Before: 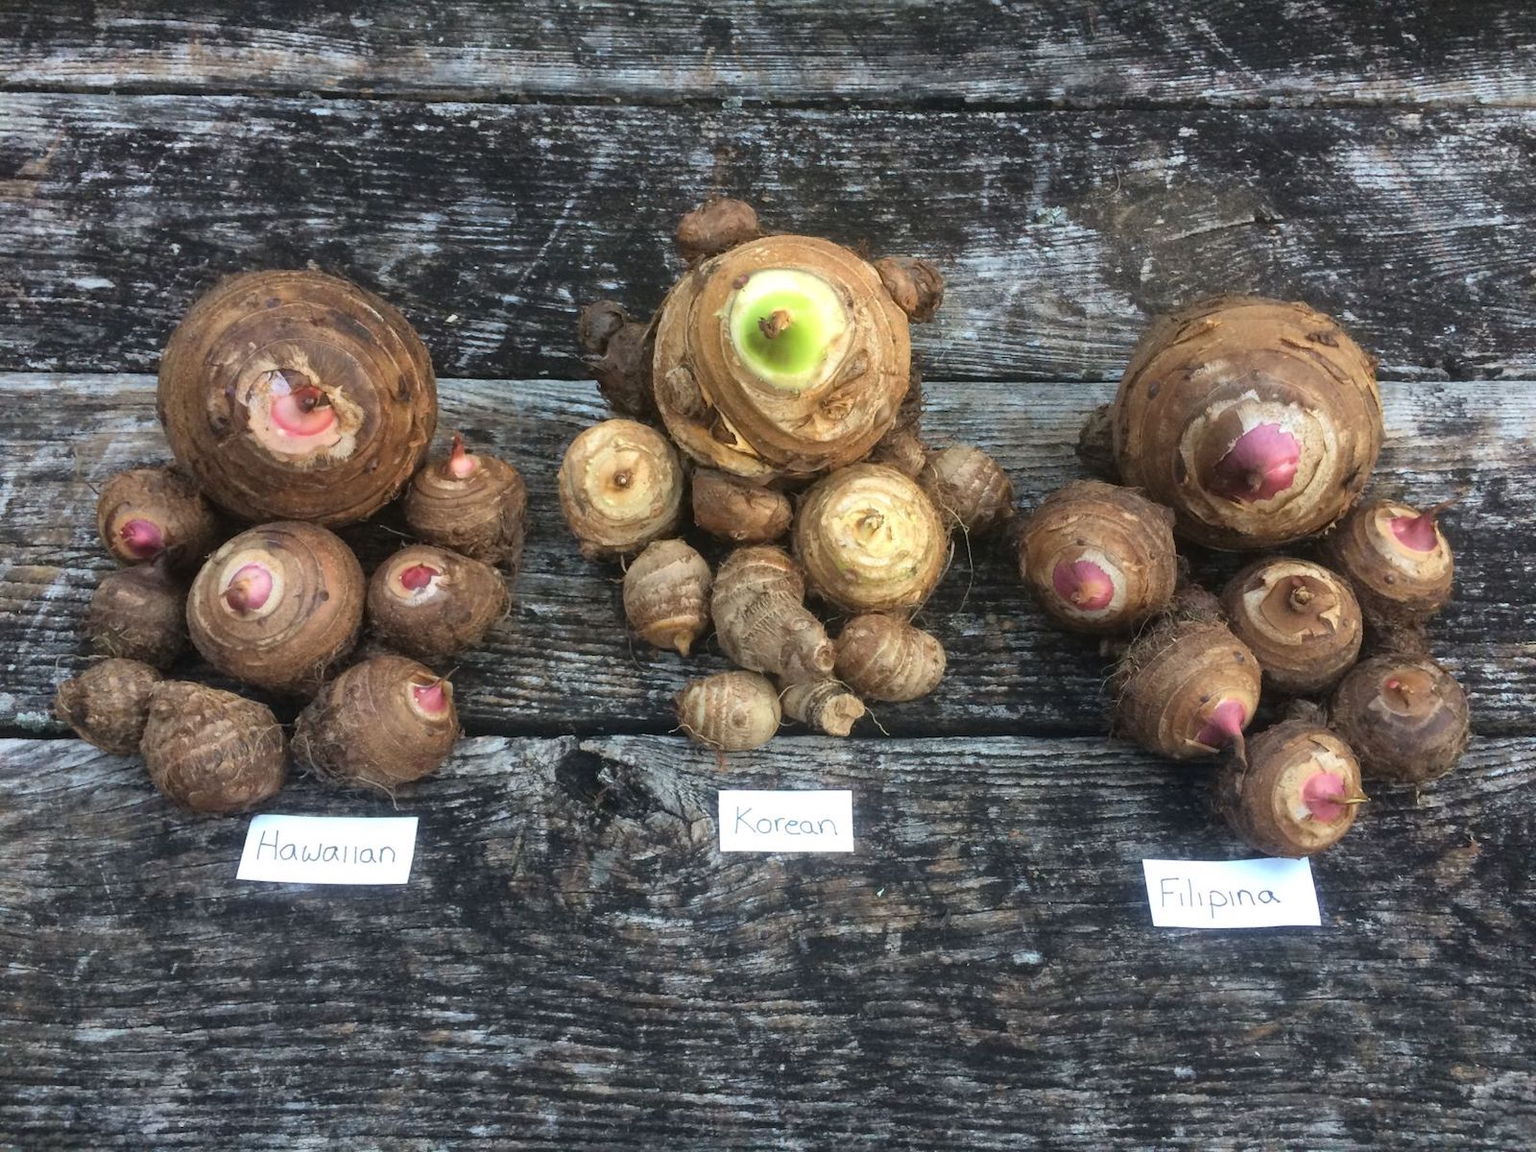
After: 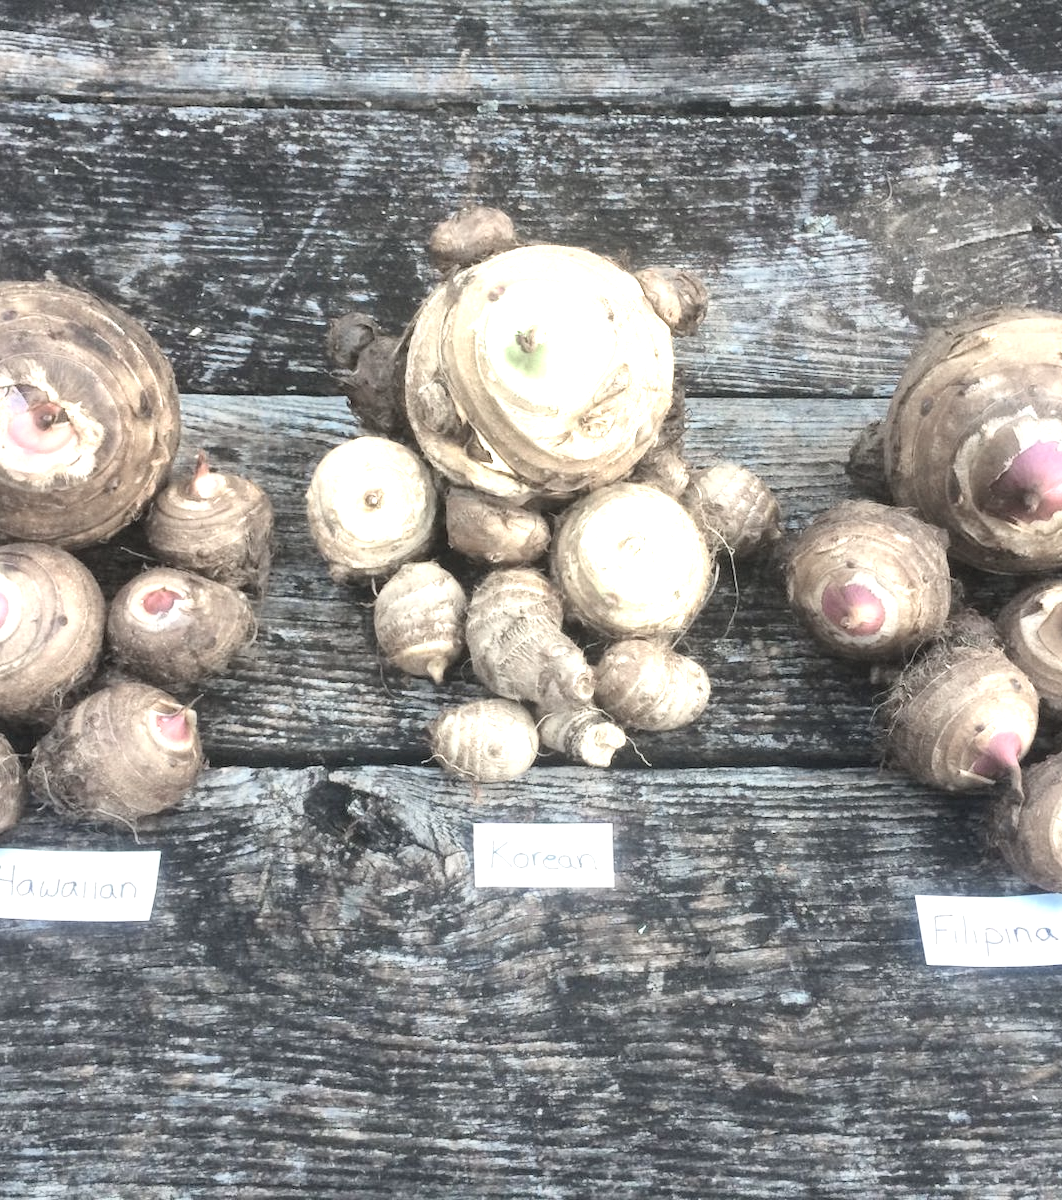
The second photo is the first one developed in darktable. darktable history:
color zones: curves: ch0 [(0.25, 0.667) (0.758, 0.368)]; ch1 [(0.215, 0.245) (0.761, 0.373)]; ch2 [(0.247, 0.554) (0.761, 0.436)]
crop: left 17.195%, right 16.396%
contrast brightness saturation: contrast 0.142, brightness 0.218
exposure: exposure 0.605 EV, compensate highlight preservation false
